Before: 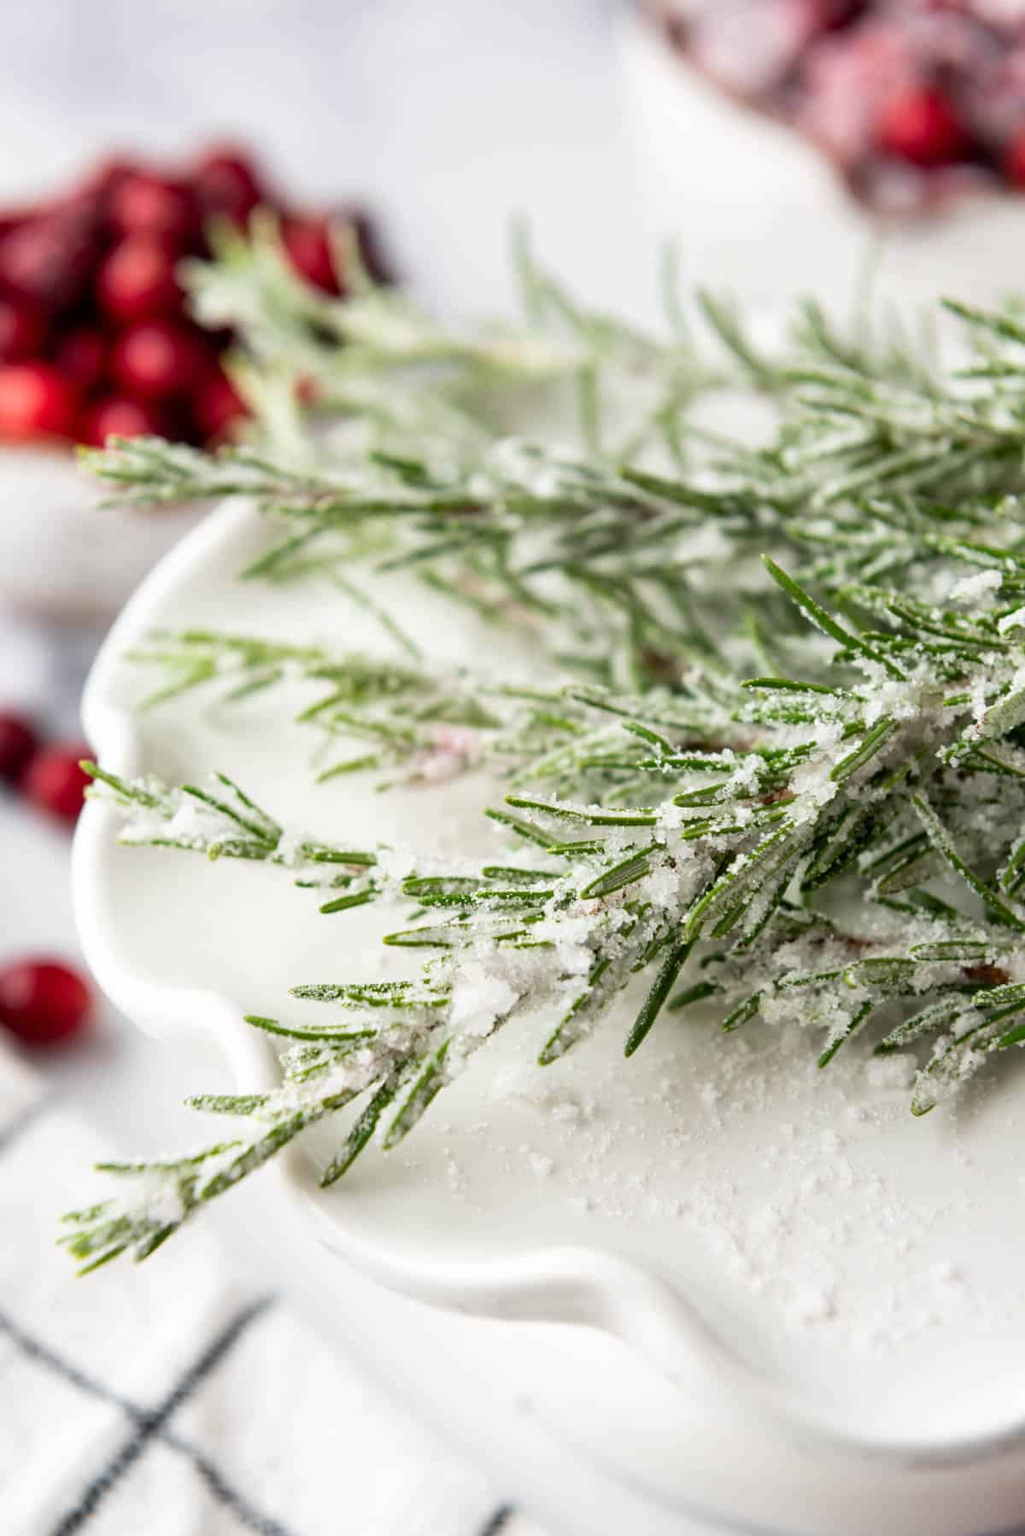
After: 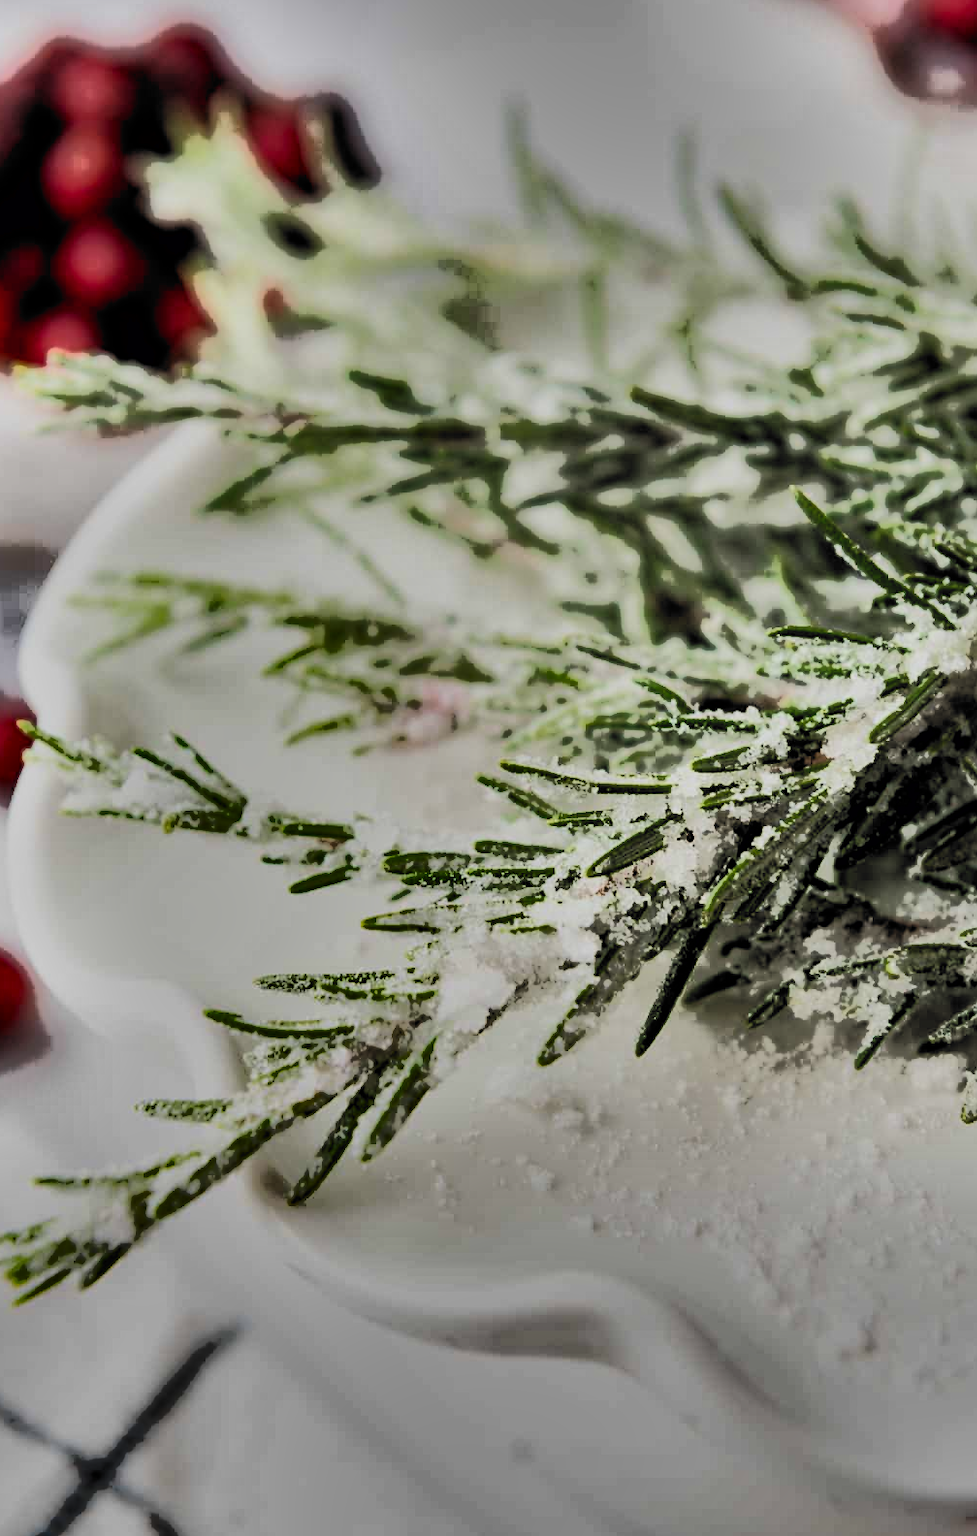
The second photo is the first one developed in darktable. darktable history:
shadows and highlights: shadows 17.56, highlights -83.1, soften with gaussian
crop: left 6.382%, top 8.252%, right 9.548%, bottom 3.617%
tone curve: curves: ch0 [(0, 0) (0.003, 0.003) (0.011, 0.01) (0.025, 0.023) (0.044, 0.042) (0.069, 0.065) (0.1, 0.094) (0.136, 0.128) (0.177, 0.167) (0.224, 0.211) (0.277, 0.261) (0.335, 0.316) (0.399, 0.376) (0.468, 0.441) (0.543, 0.685) (0.623, 0.741) (0.709, 0.8) (0.801, 0.863) (0.898, 0.929) (1, 1)], color space Lab, independent channels, preserve colors none
filmic rgb: black relative exposure -5.04 EV, white relative exposure 3.98 EV, hardness 2.88, contrast 1.298, highlights saturation mix -30.7%, color science v6 (2022), iterations of high-quality reconstruction 10
exposure: black level correction 0.009, exposure -0.676 EV, compensate highlight preservation false
color calibration: illuminant same as pipeline (D50), adaptation XYZ, x 0.346, y 0.357, temperature 5017.62 K
